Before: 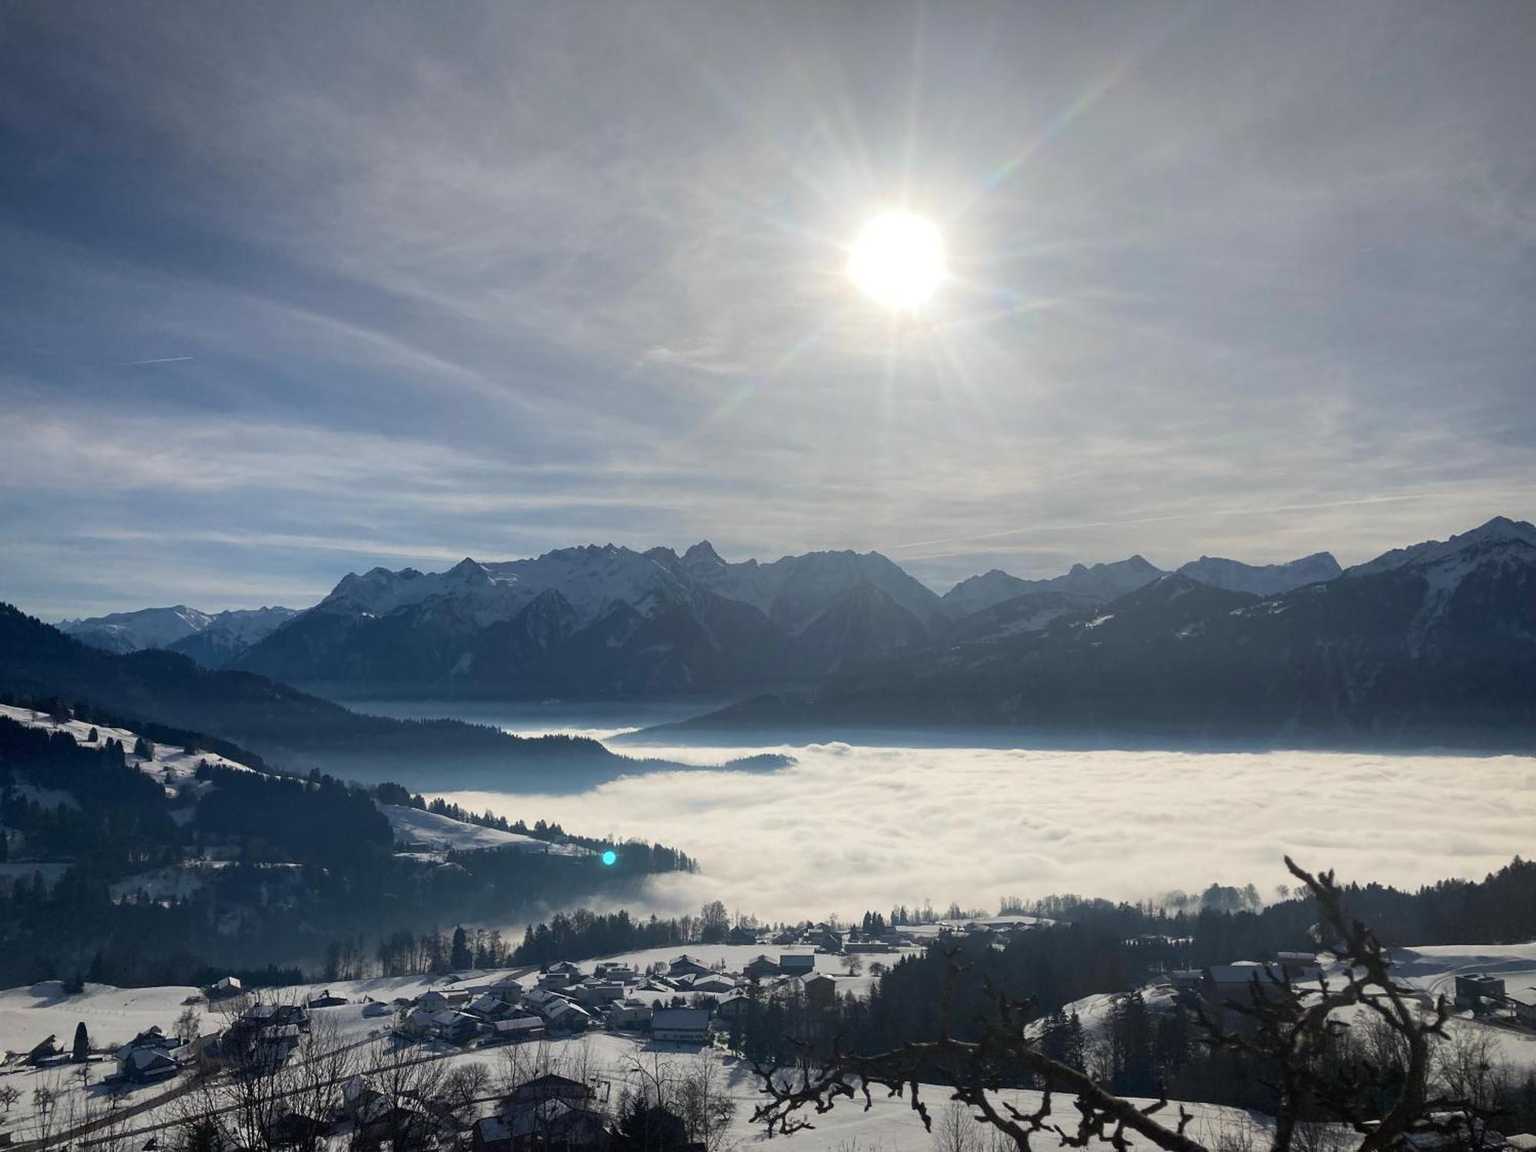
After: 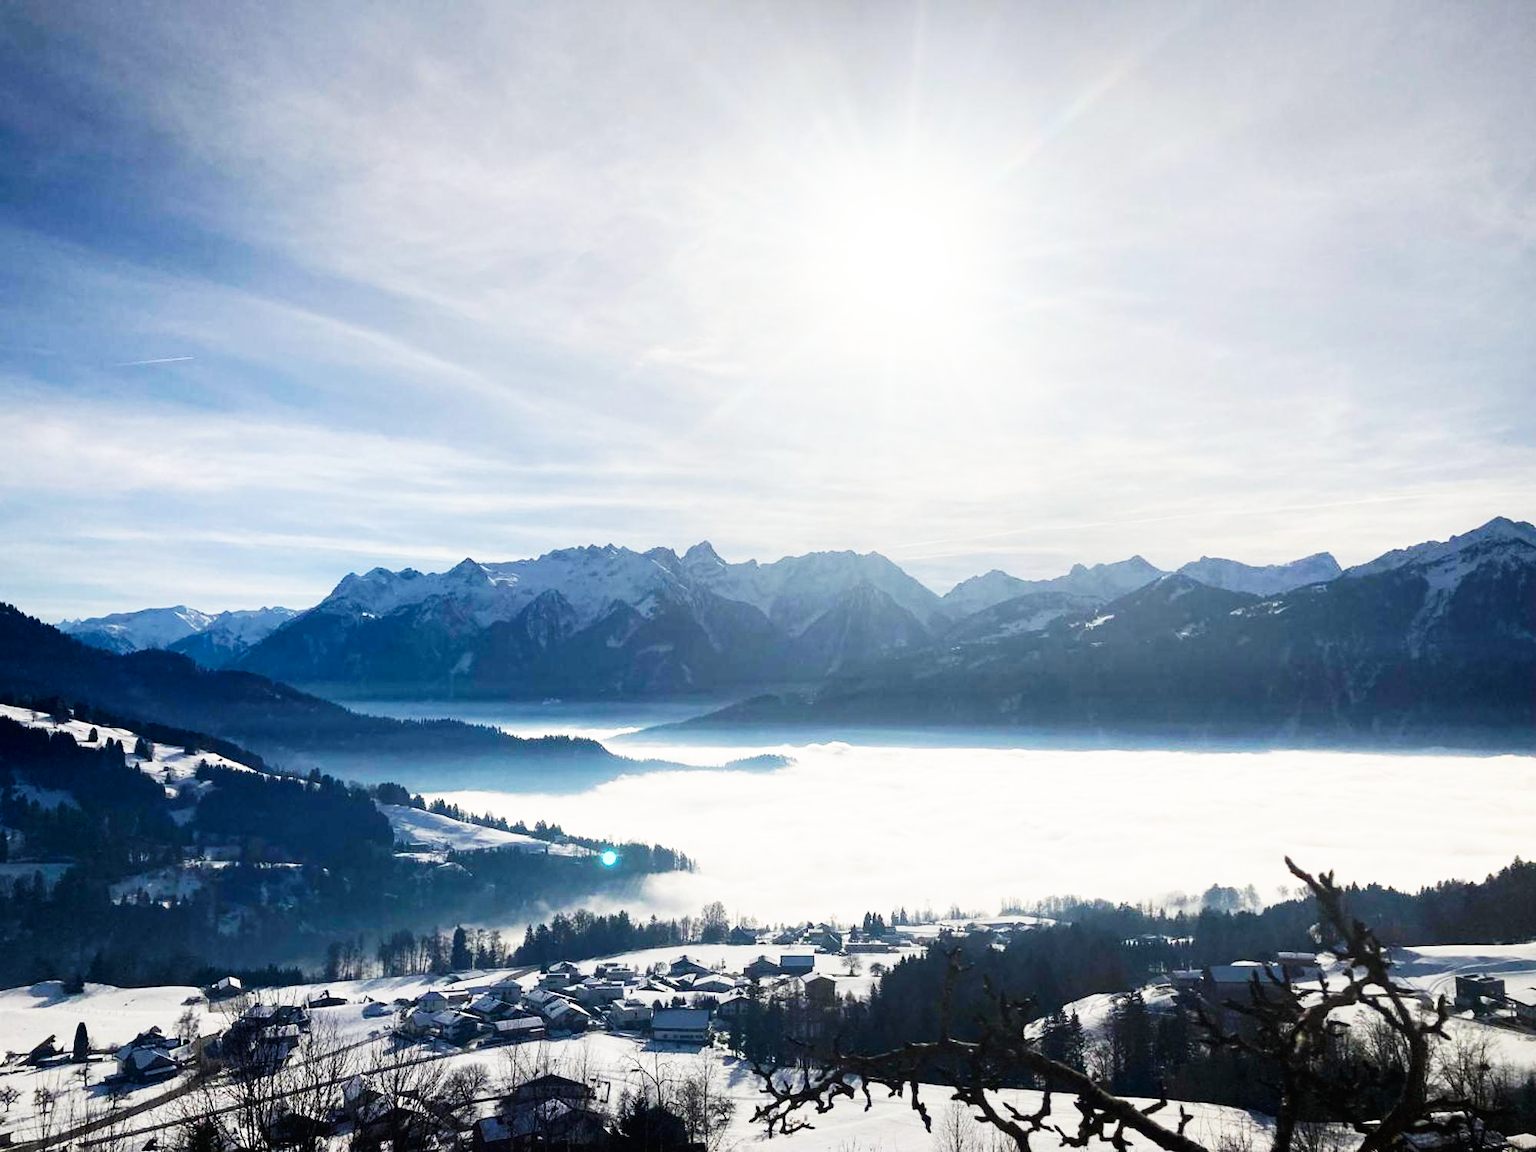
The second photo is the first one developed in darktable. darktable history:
base curve: curves: ch0 [(0, 0) (0.007, 0.004) (0.027, 0.03) (0.046, 0.07) (0.207, 0.54) (0.442, 0.872) (0.673, 0.972) (1, 1)], preserve colors none
white balance: emerald 1
